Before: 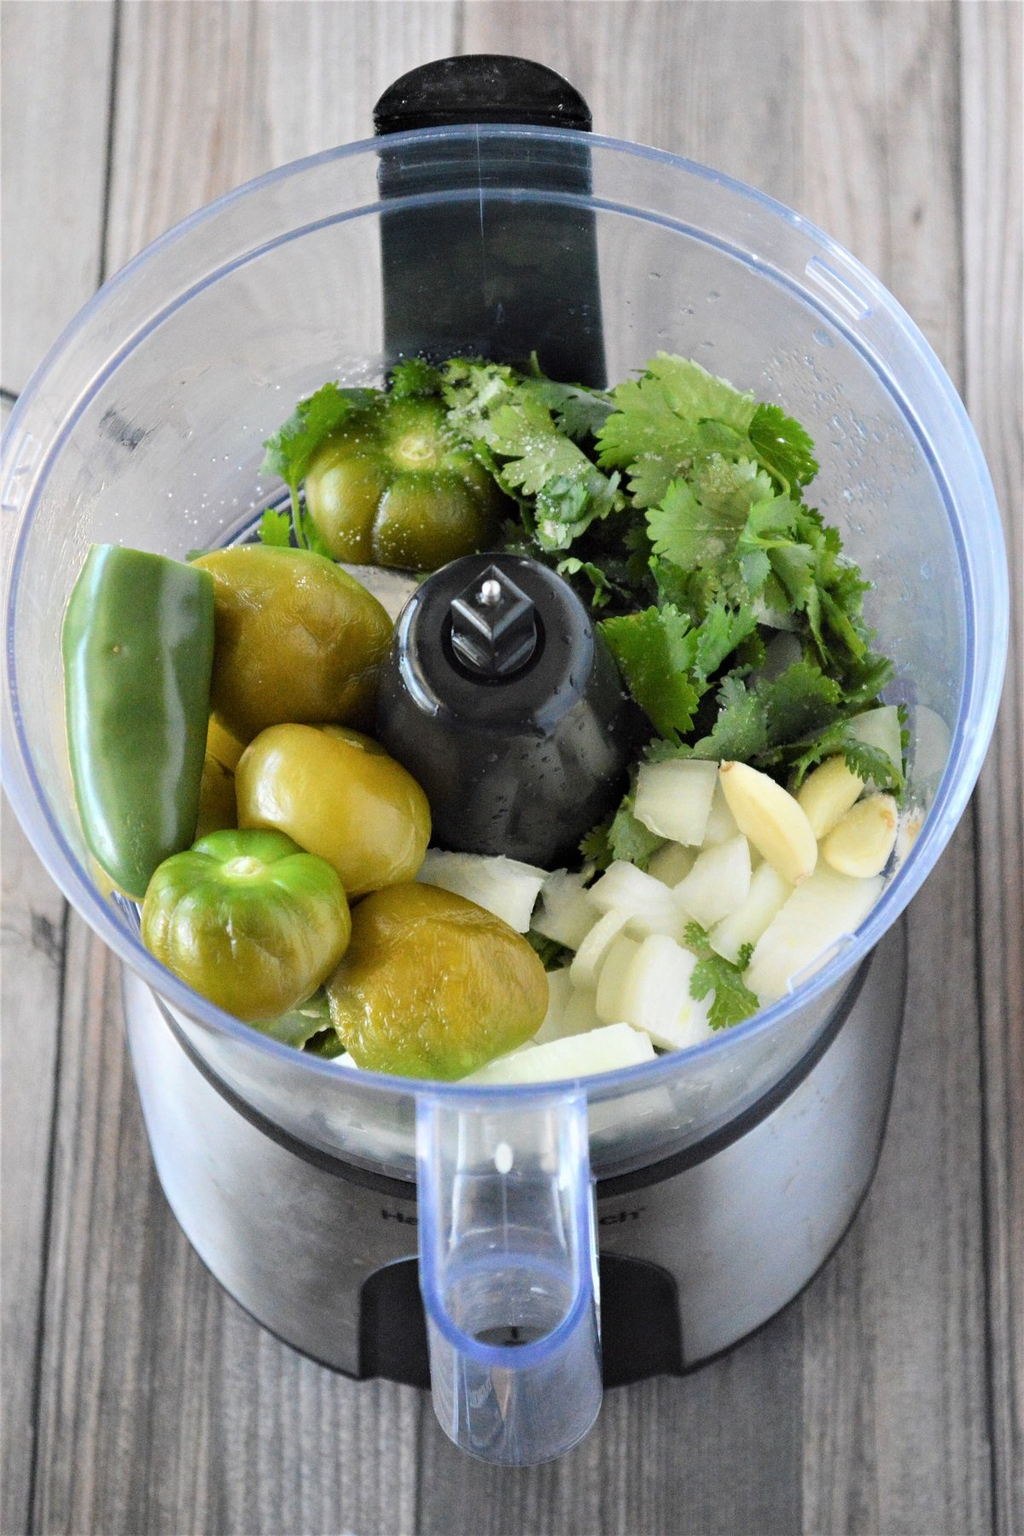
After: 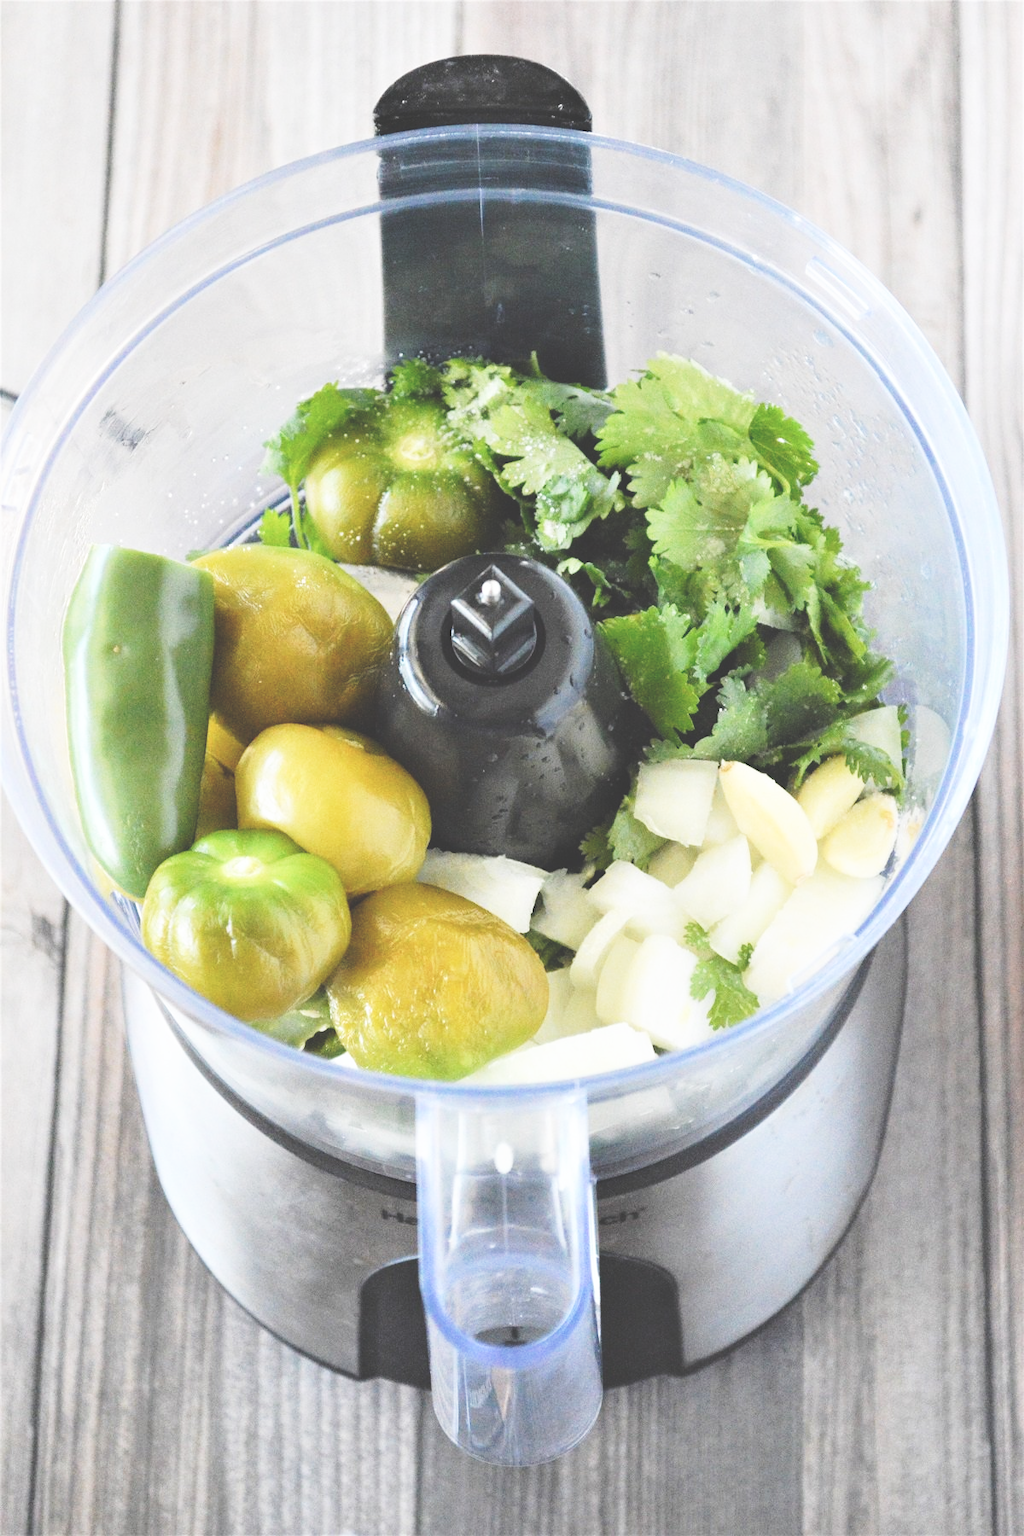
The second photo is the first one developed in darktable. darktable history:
exposure: black level correction -0.03, compensate exposure bias true, compensate highlight preservation false
base curve: curves: ch0 [(0, 0) (0.005, 0.002) (0.15, 0.3) (0.4, 0.7) (0.75, 0.95) (1, 1)], preserve colors none
